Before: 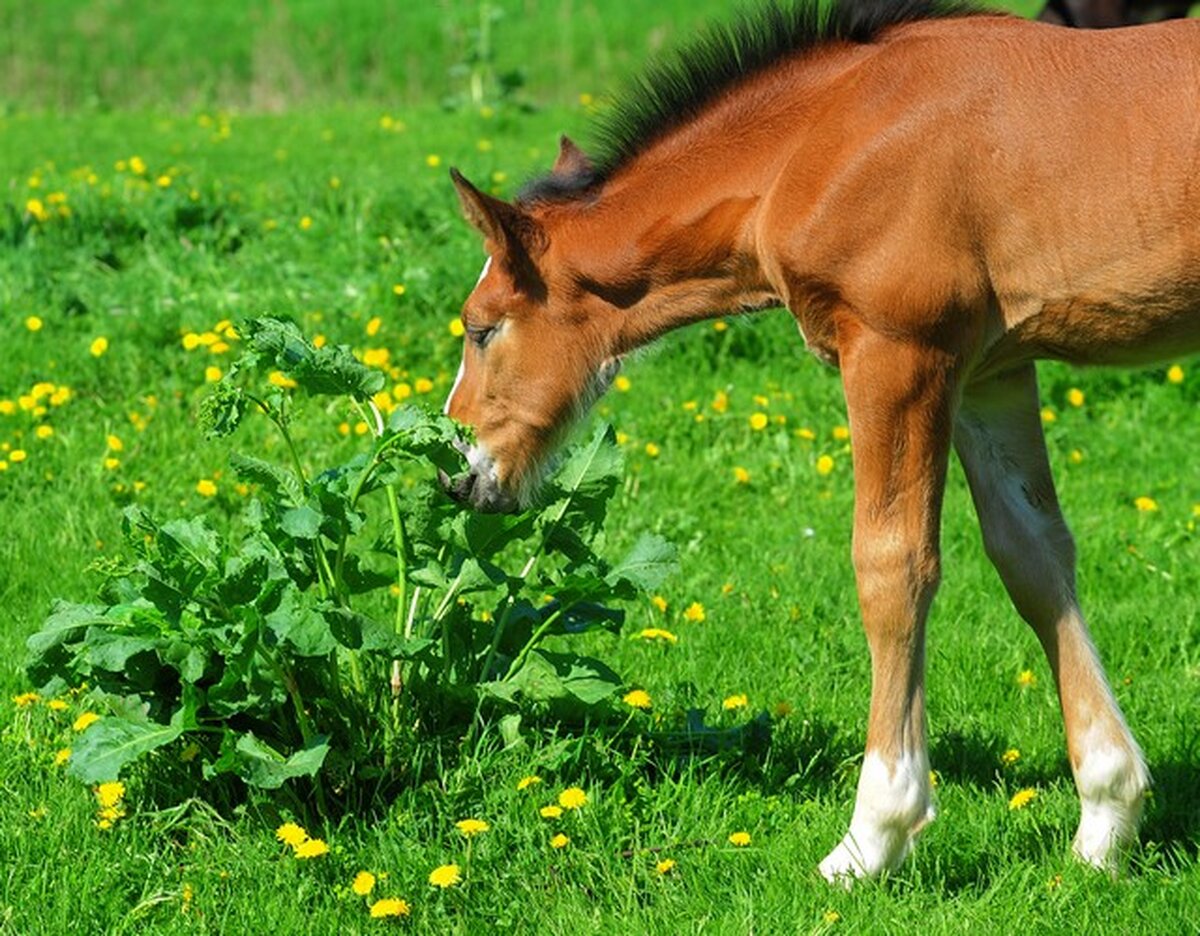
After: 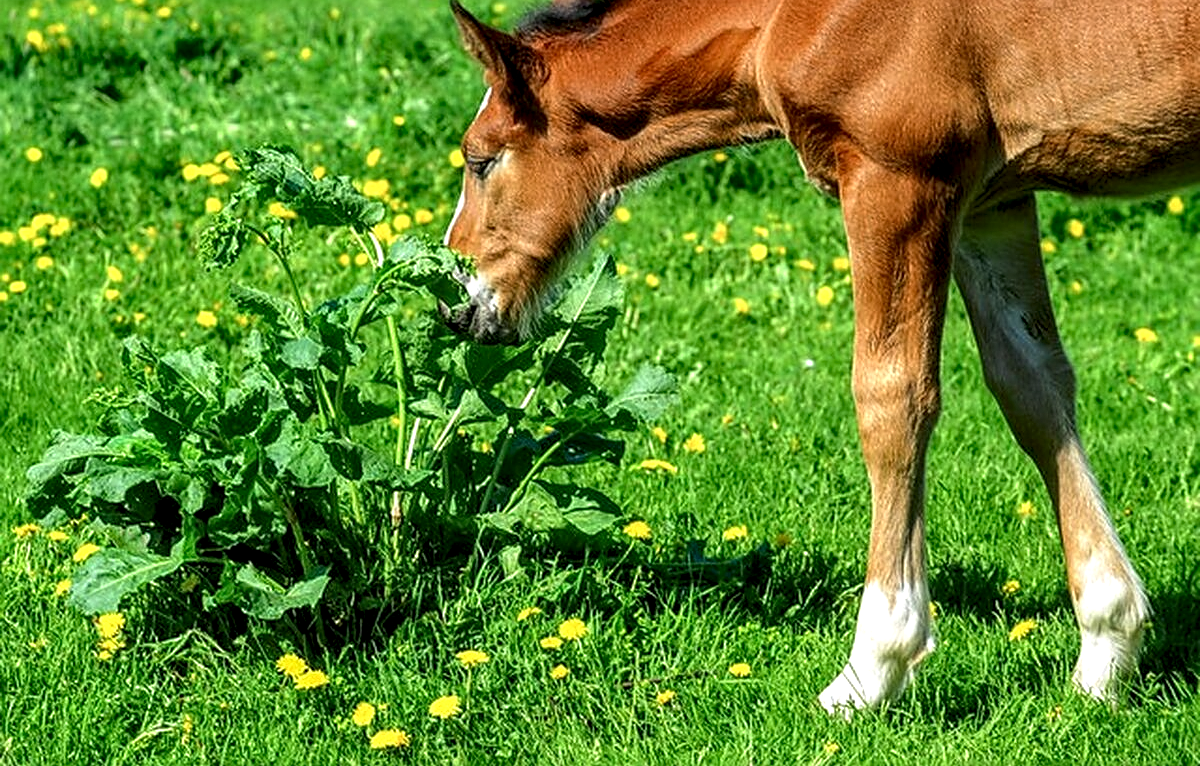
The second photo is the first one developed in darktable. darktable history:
crop and rotate: top 18.138%
local contrast: highlights 77%, shadows 56%, detail 175%, midtone range 0.422
sharpen: on, module defaults
